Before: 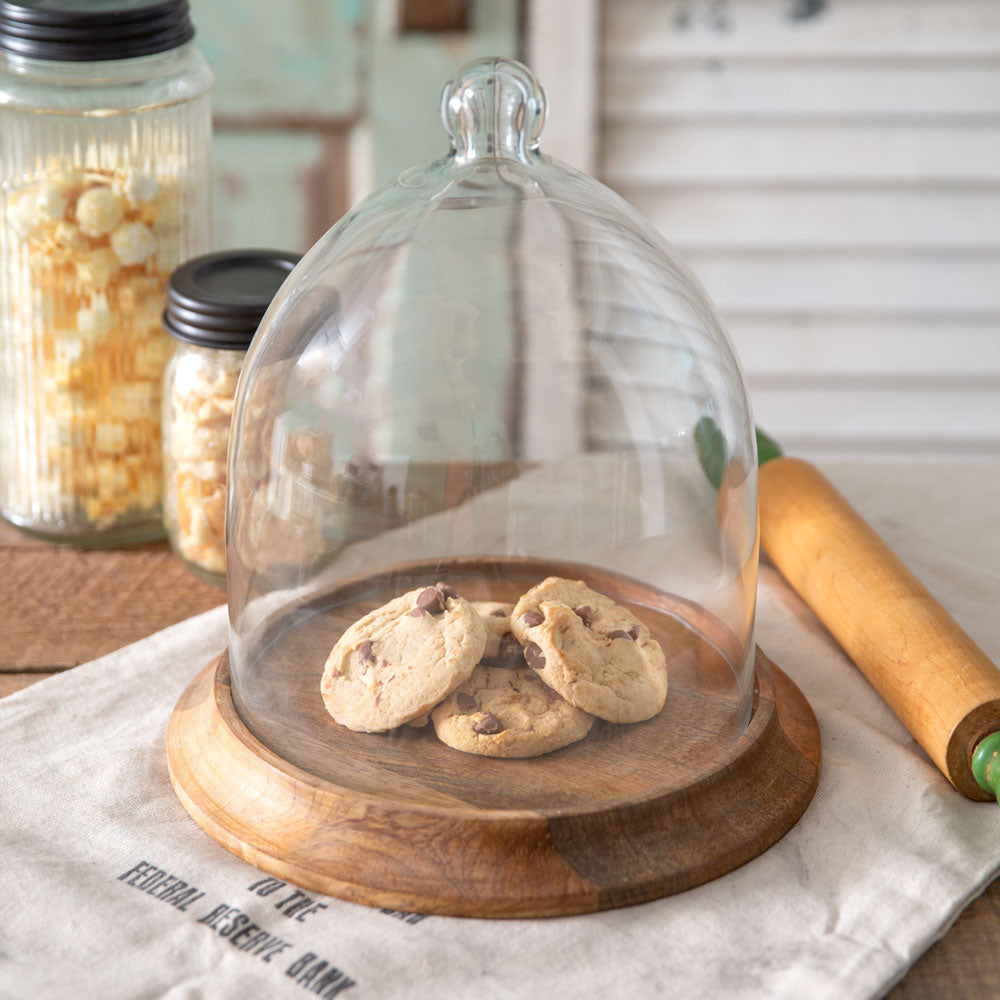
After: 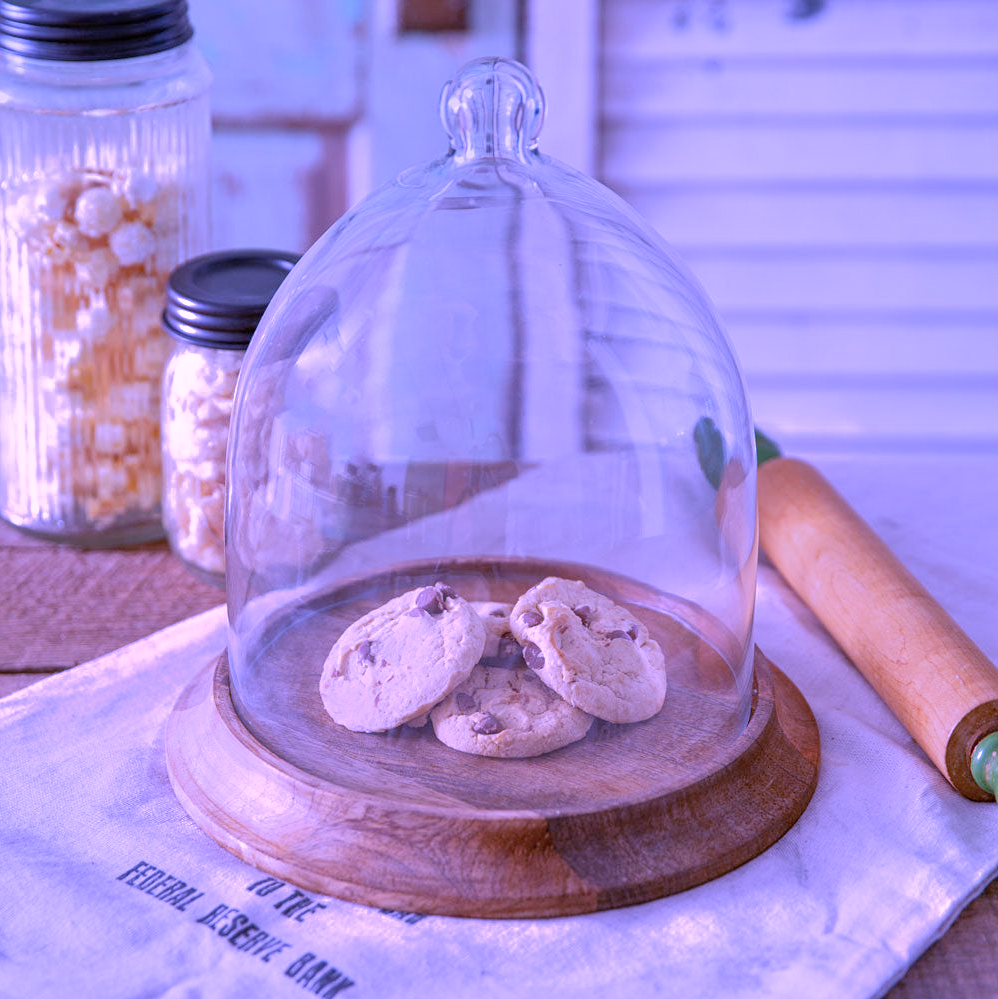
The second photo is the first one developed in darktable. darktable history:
crop and rotate: left 0.126%
shadows and highlights: shadows 49, highlights -41, soften with gaussian
filmic rgb: black relative exposure -16 EV, threshold -0.33 EV, transition 3.19 EV, structure ↔ texture 100%, target black luminance 0%, hardness 7.57, latitude 72.96%, contrast 0.908, highlights saturation mix 10%, shadows ↔ highlights balance -0.38%, add noise in highlights 0, preserve chrominance no, color science v4 (2020), iterations of high-quality reconstruction 10, enable highlight reconstruction true
color correction: highlights a* 15.03, highlights b* -25.07
white balance: red 0.98, blue 1.61
contrast equalizer: y [[0.5, 0.5, 0.5, 0.512, 0.552, 0.62], [0.5 ×6], [0.5 ×4, 0.504, 0.553], [0 ×6], [0 ×6]]
